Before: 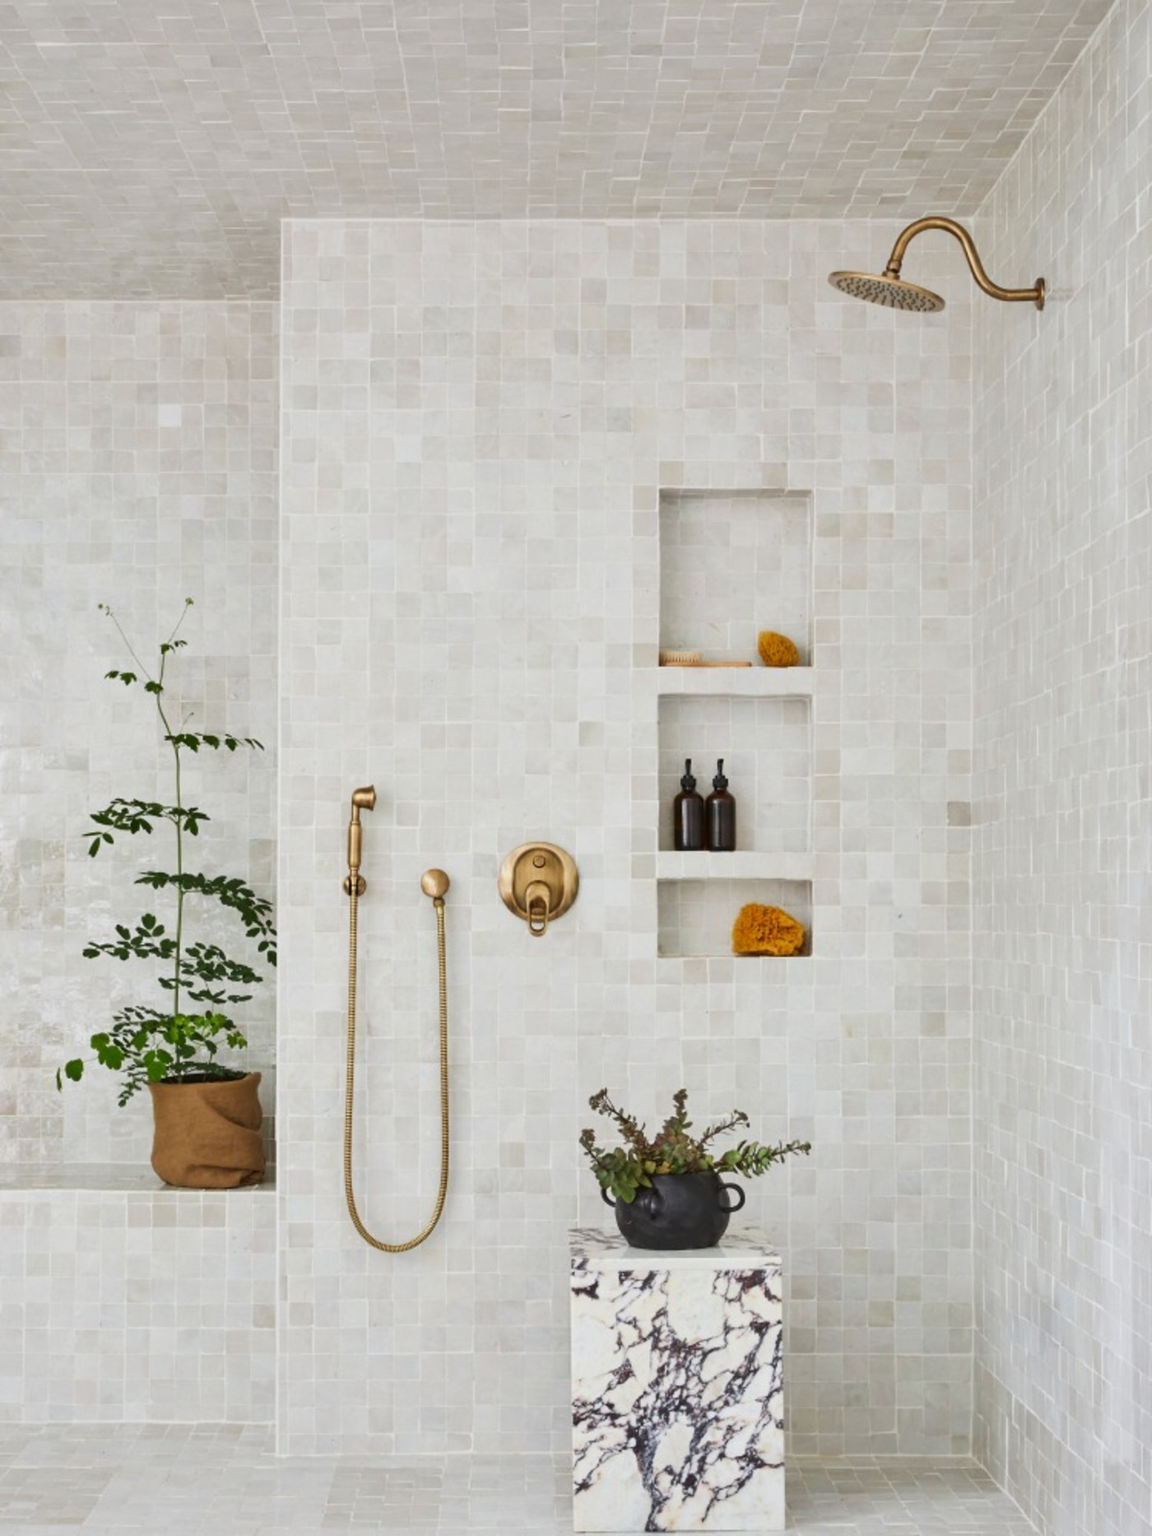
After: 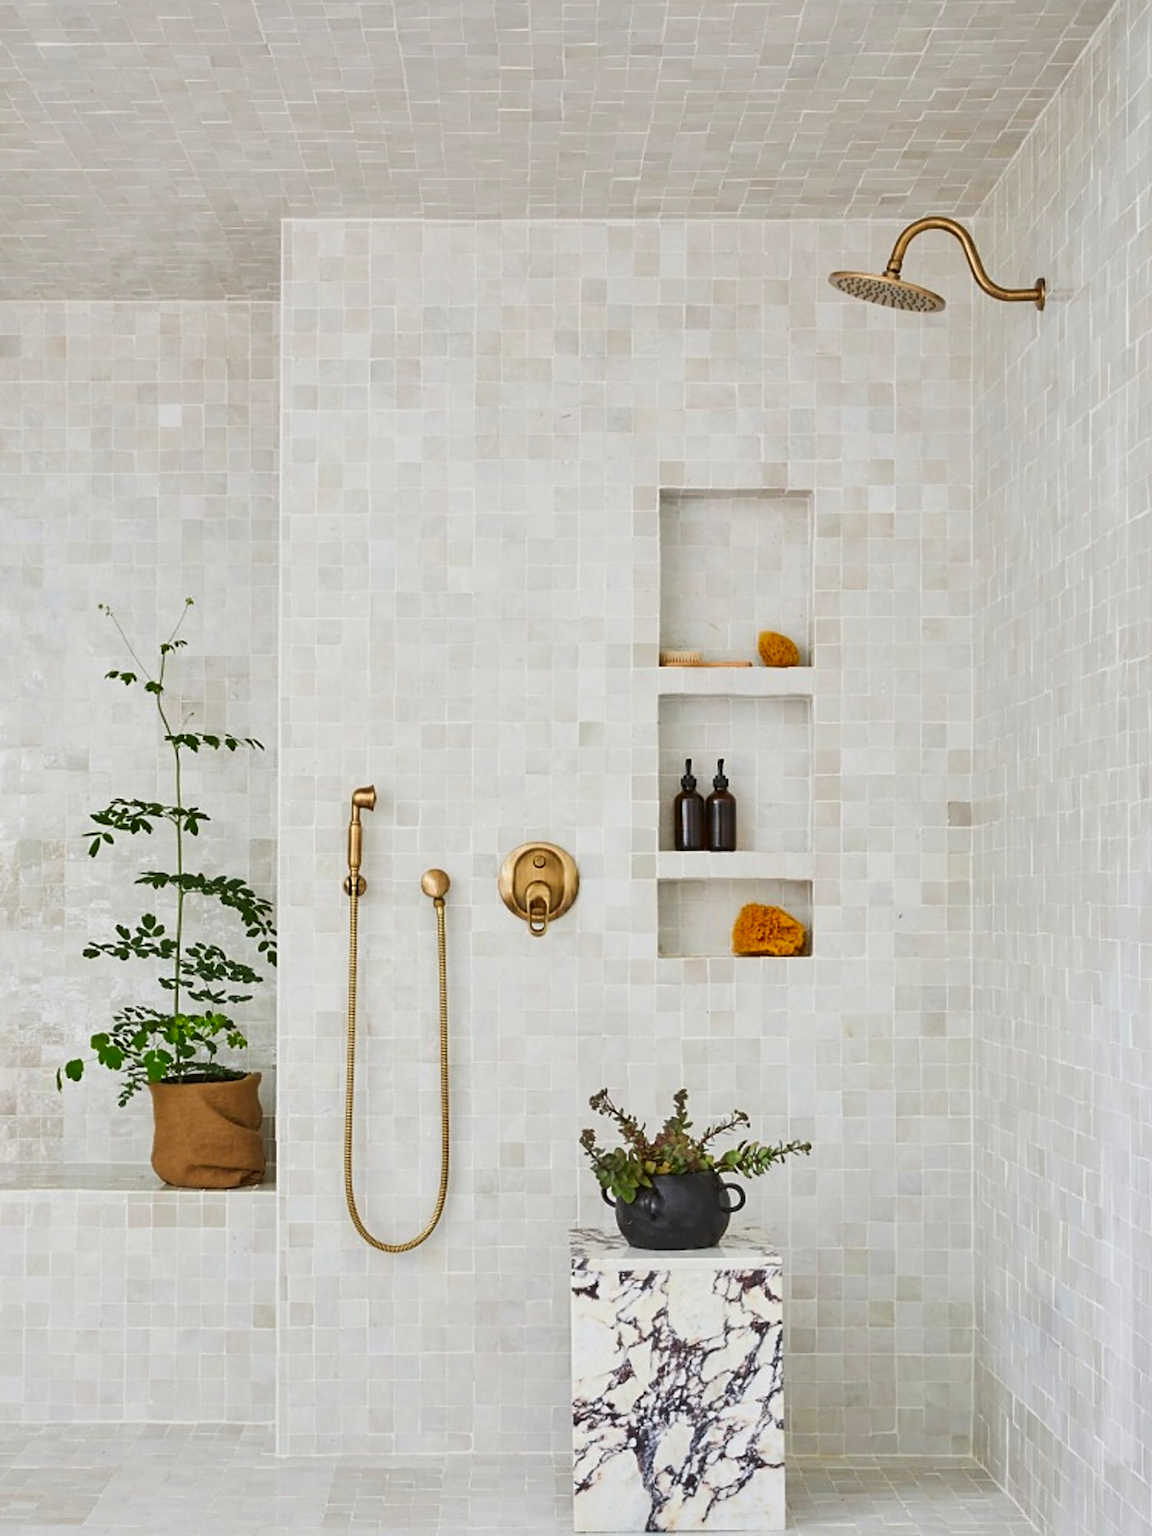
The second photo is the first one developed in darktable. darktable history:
contrast brightness saturation: saturation 0.182
sharpen: on, module defaults
